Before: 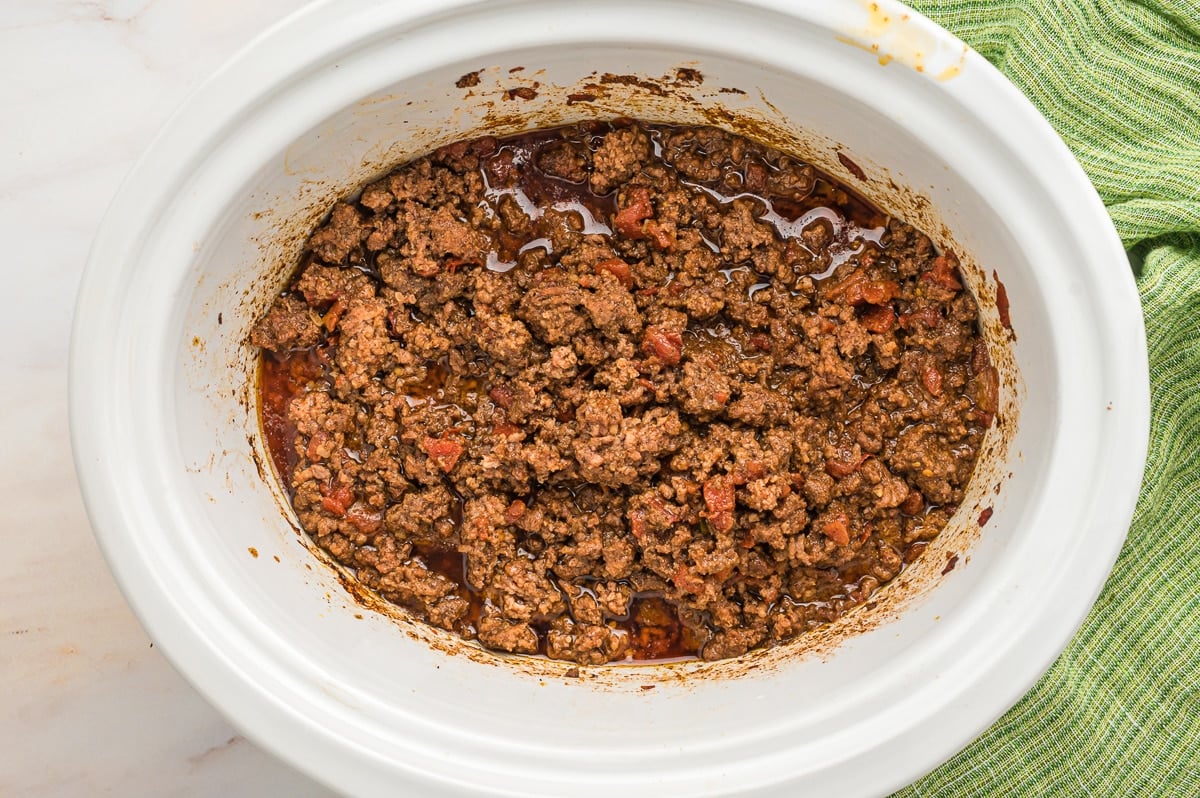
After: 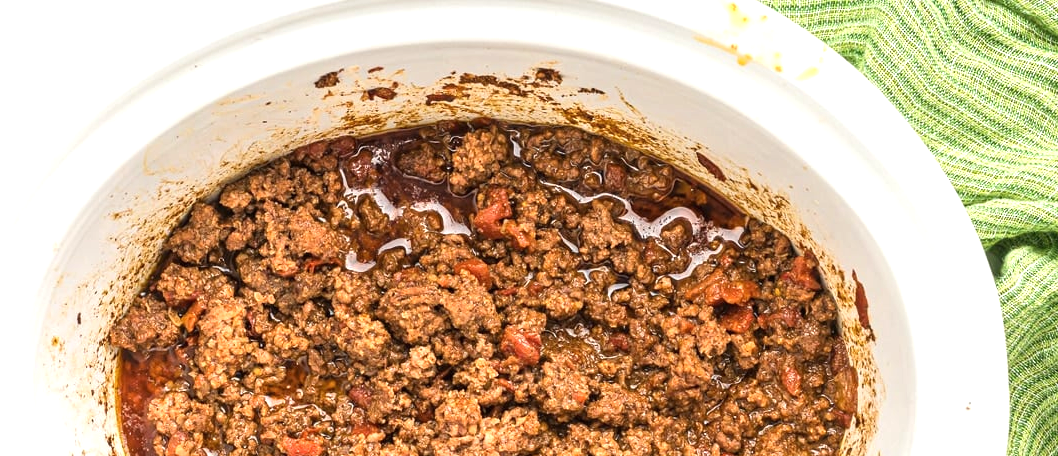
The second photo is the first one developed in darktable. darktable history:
tone equalizer: on, module defaults
crop and rotate: left 11.812%, bottom 42.776%
exposure: black level correction 0, exposure 0.7 EV, compensate exposure bias true, compensate highlight preservation false
